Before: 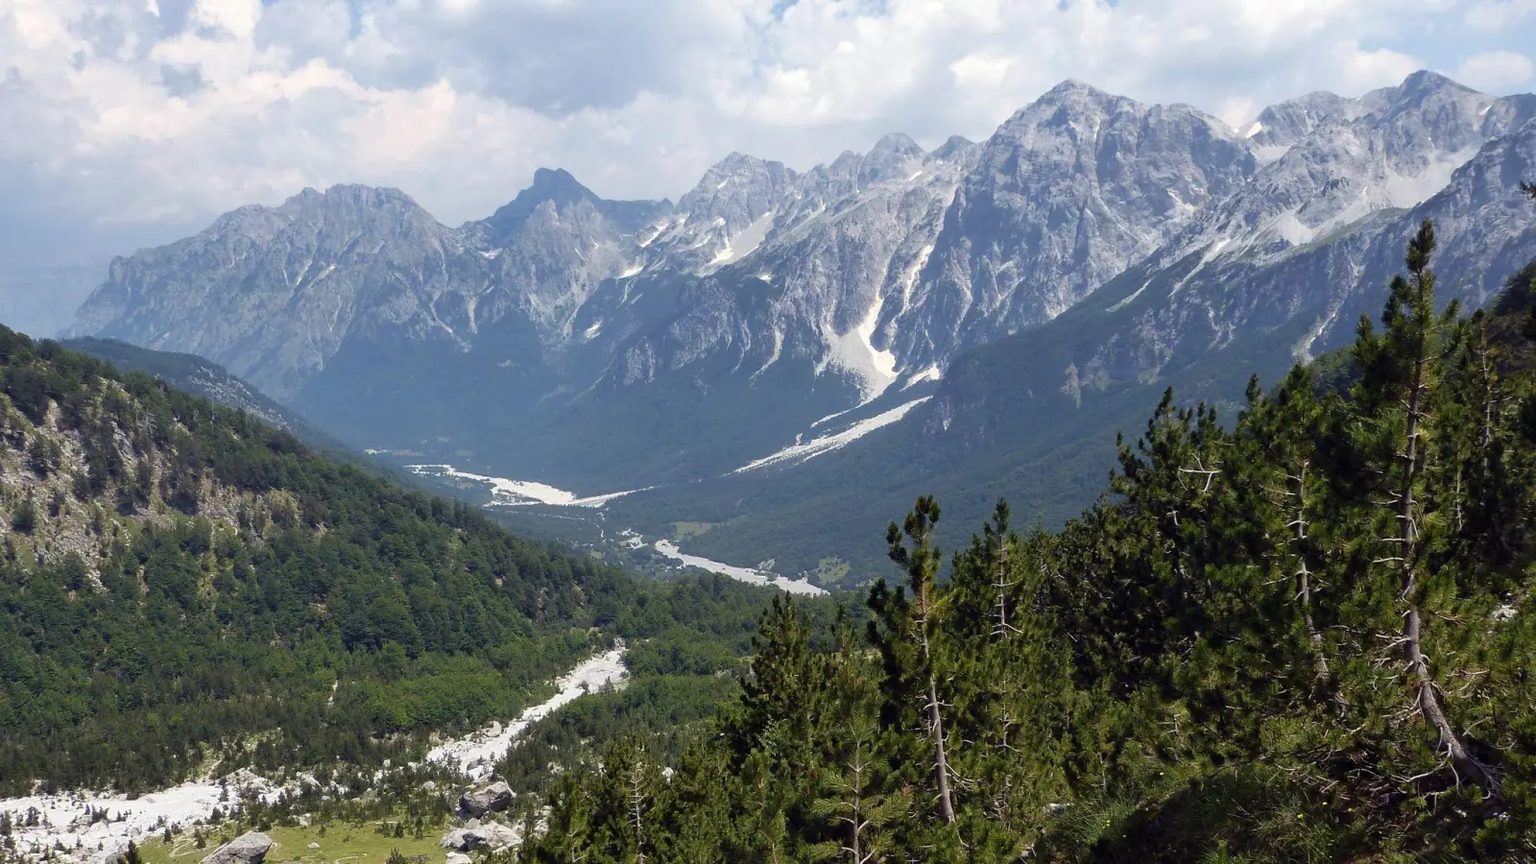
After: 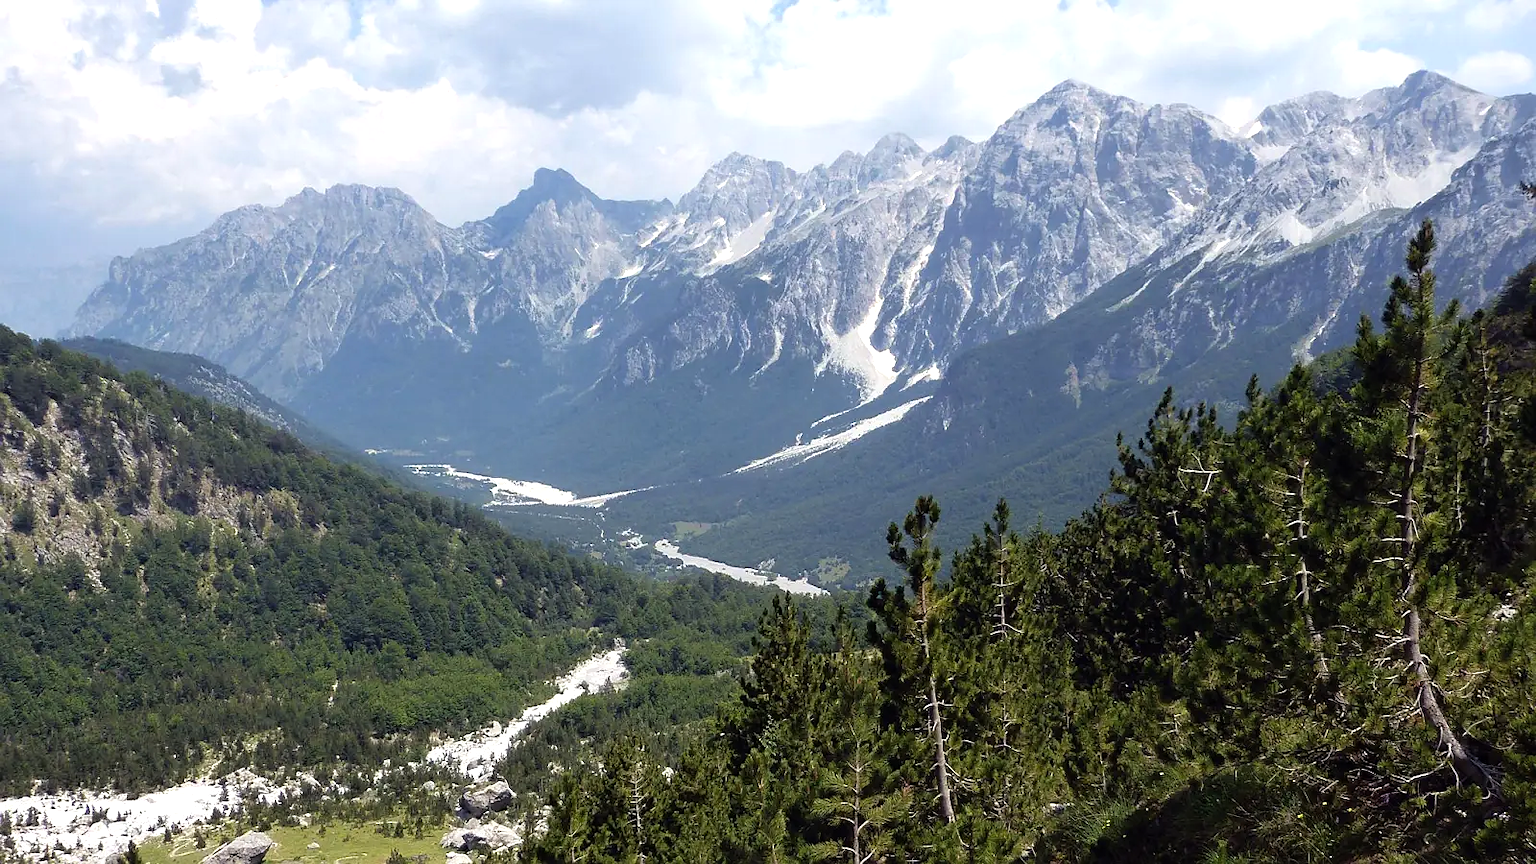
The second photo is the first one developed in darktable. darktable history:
tone equalizer: -8 EV -0.388 EV, -7 EV -0.364 EV, -6 EV -0.372 EV, -5 EV -0.243 EV, -3 EV 0.243 EV, -2 EV 0.309 EV, -1 EV 0.375 EV, +0 EV 0.409 EV
sharpen: radius 0.973, amount 0.608
